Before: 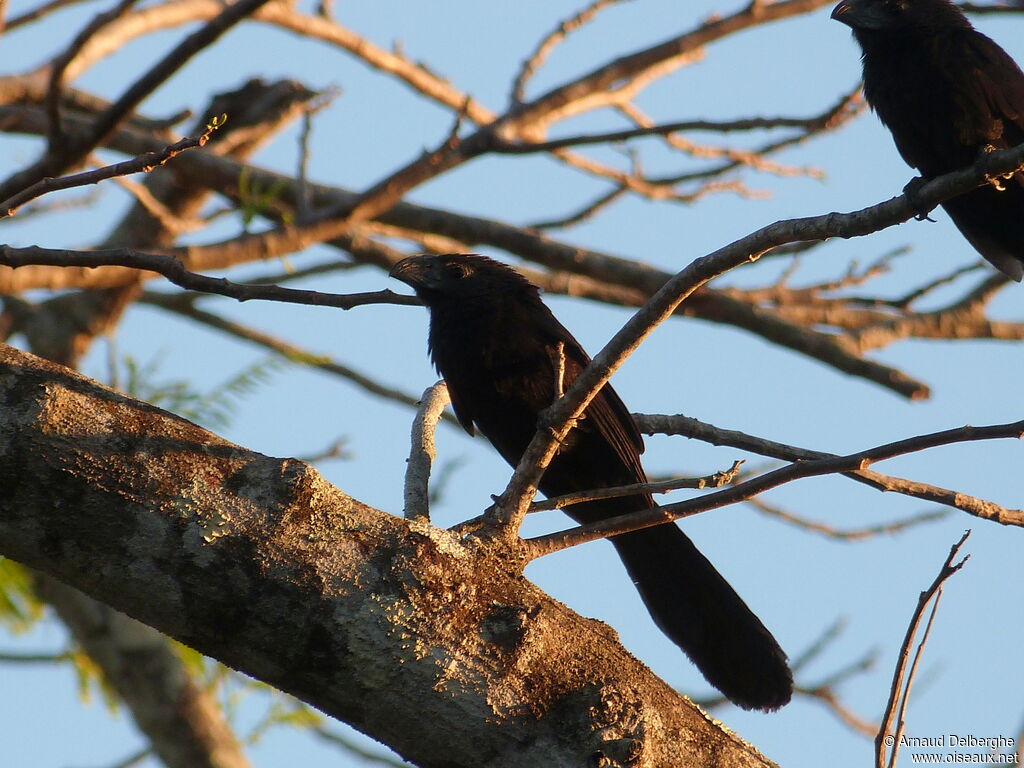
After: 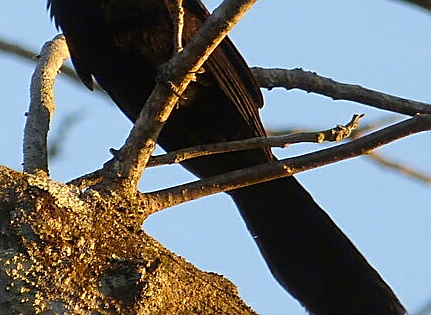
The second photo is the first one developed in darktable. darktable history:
sharpen: on, module defaults
crop: left 37.221%, top 45.169%, right 20.63%, bottom 13.777%
color contrast: green-magenta contrast 0.85, blue-yellow contrast 1.25, unbound 0
